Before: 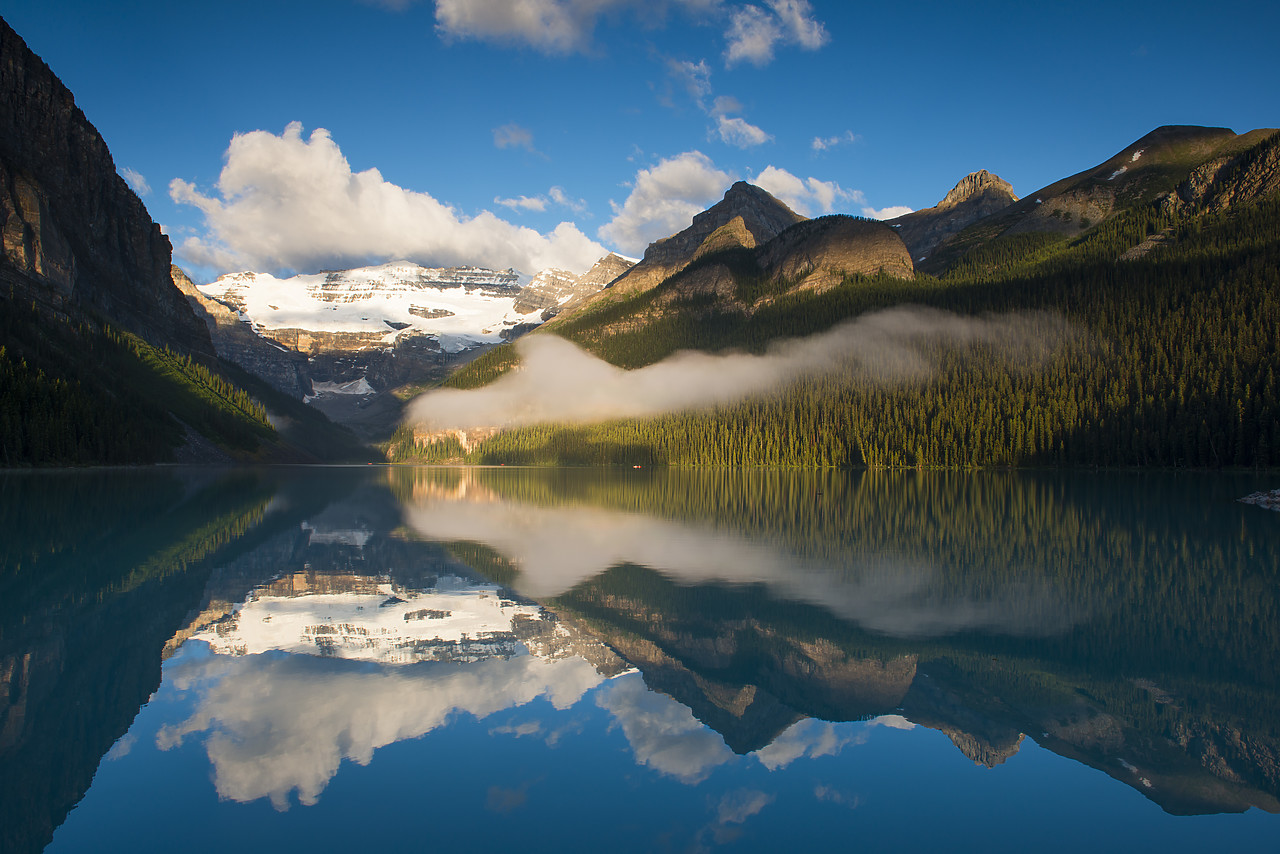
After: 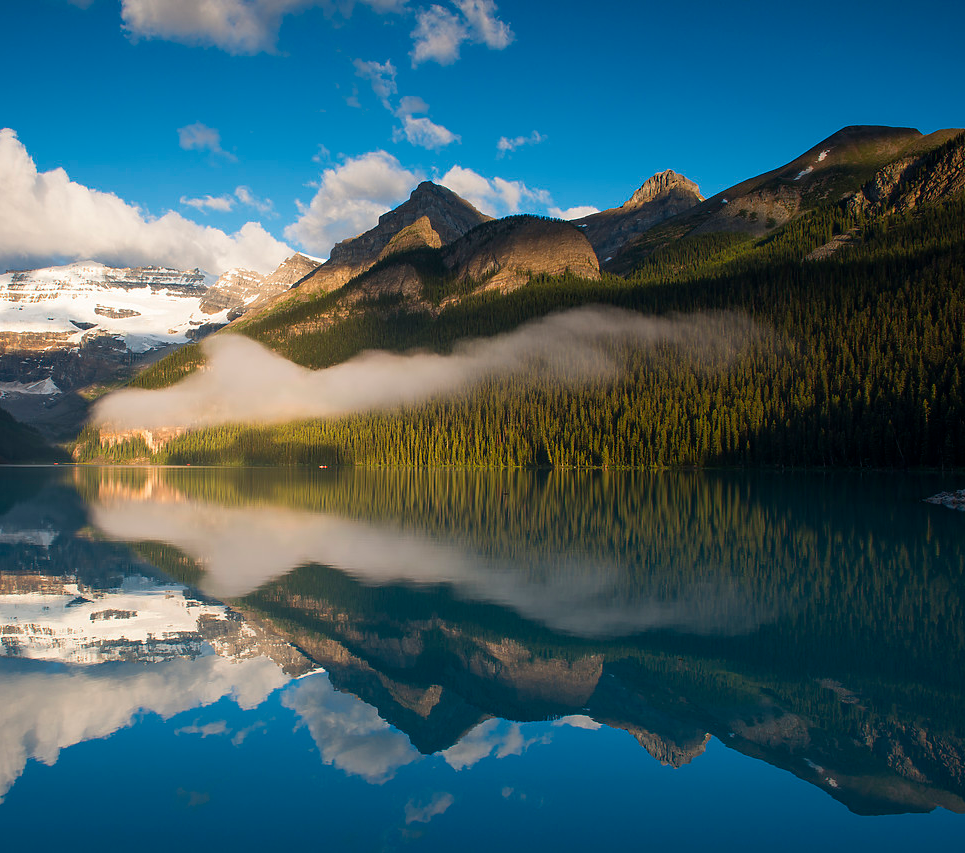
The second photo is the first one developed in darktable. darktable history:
crop and rotate: left 24.568%
